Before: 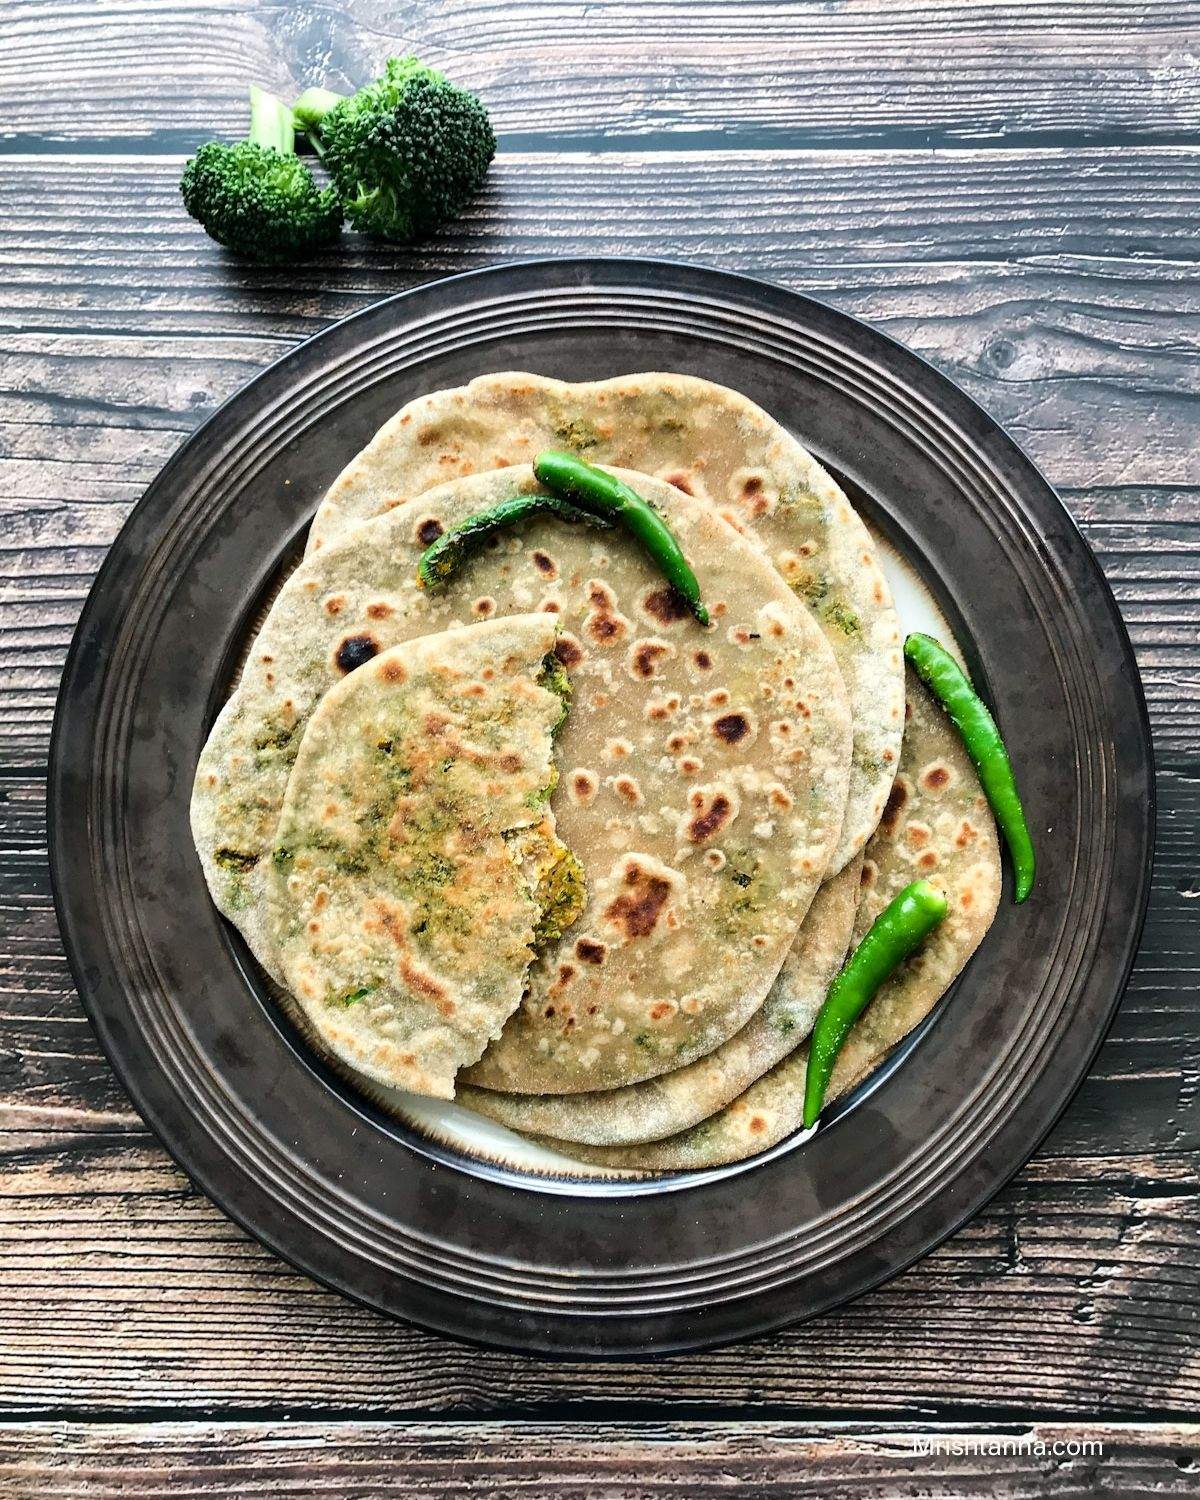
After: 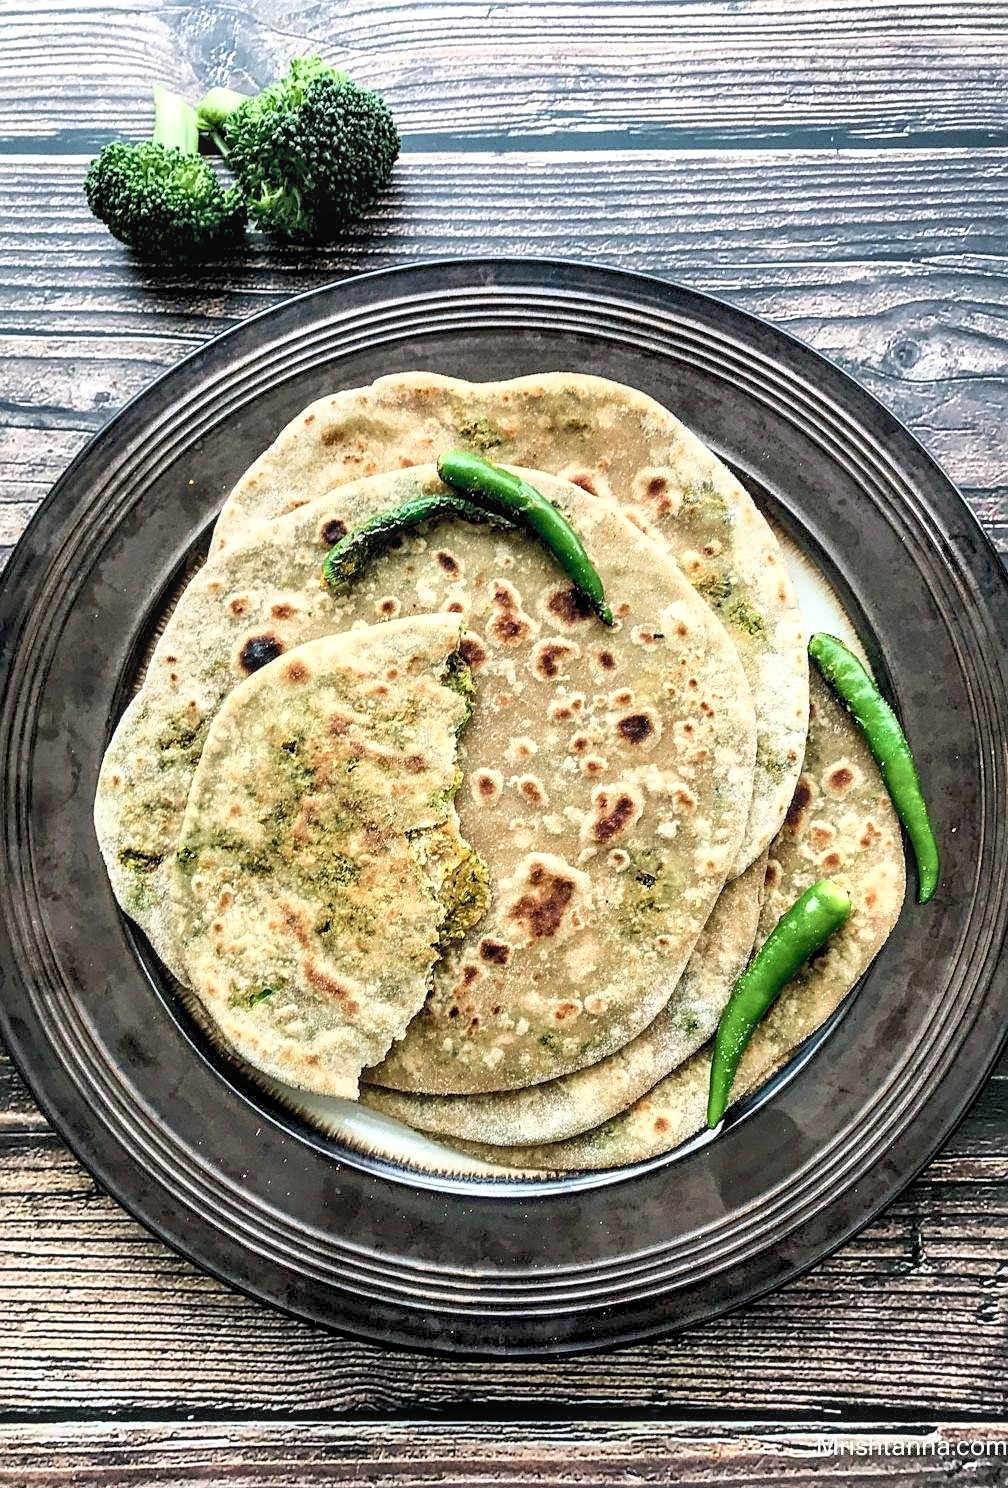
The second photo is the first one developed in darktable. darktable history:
base curve: curves: ch0 [(0, 0) (0.826, 0.587) (1, 1)]
exposure: black level correction 0.007, exposure 0.093 EV, compensate highlight preservation false
velvia: on, module defaults
local contrast: on, module defaults
crop: left 8.026%, right 7.374%
sharpen: on, module defaults
contrast brightness saturation: contrast 0.39, brightness 0.53
